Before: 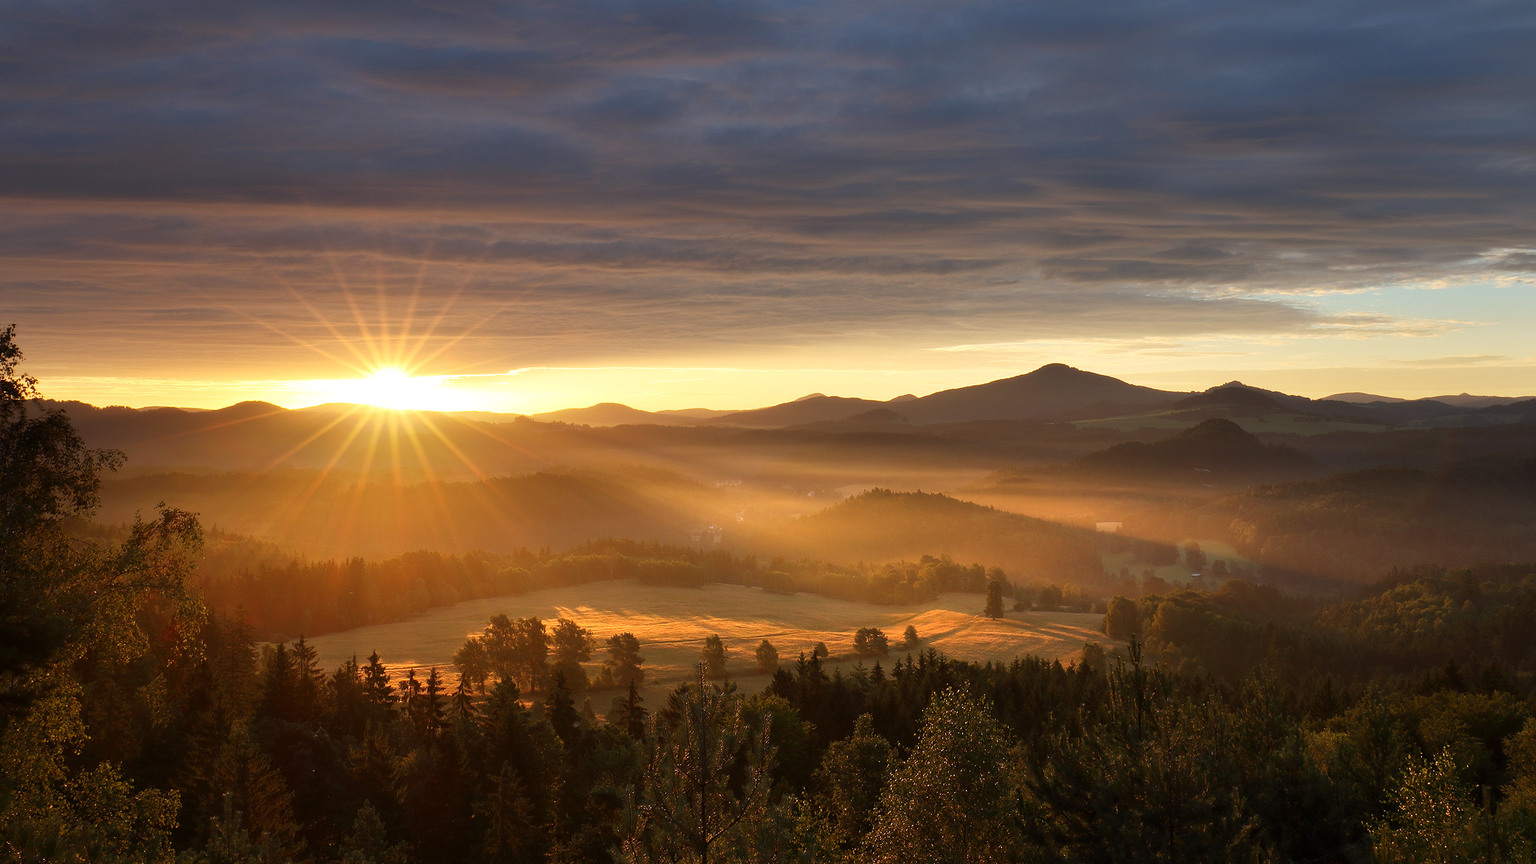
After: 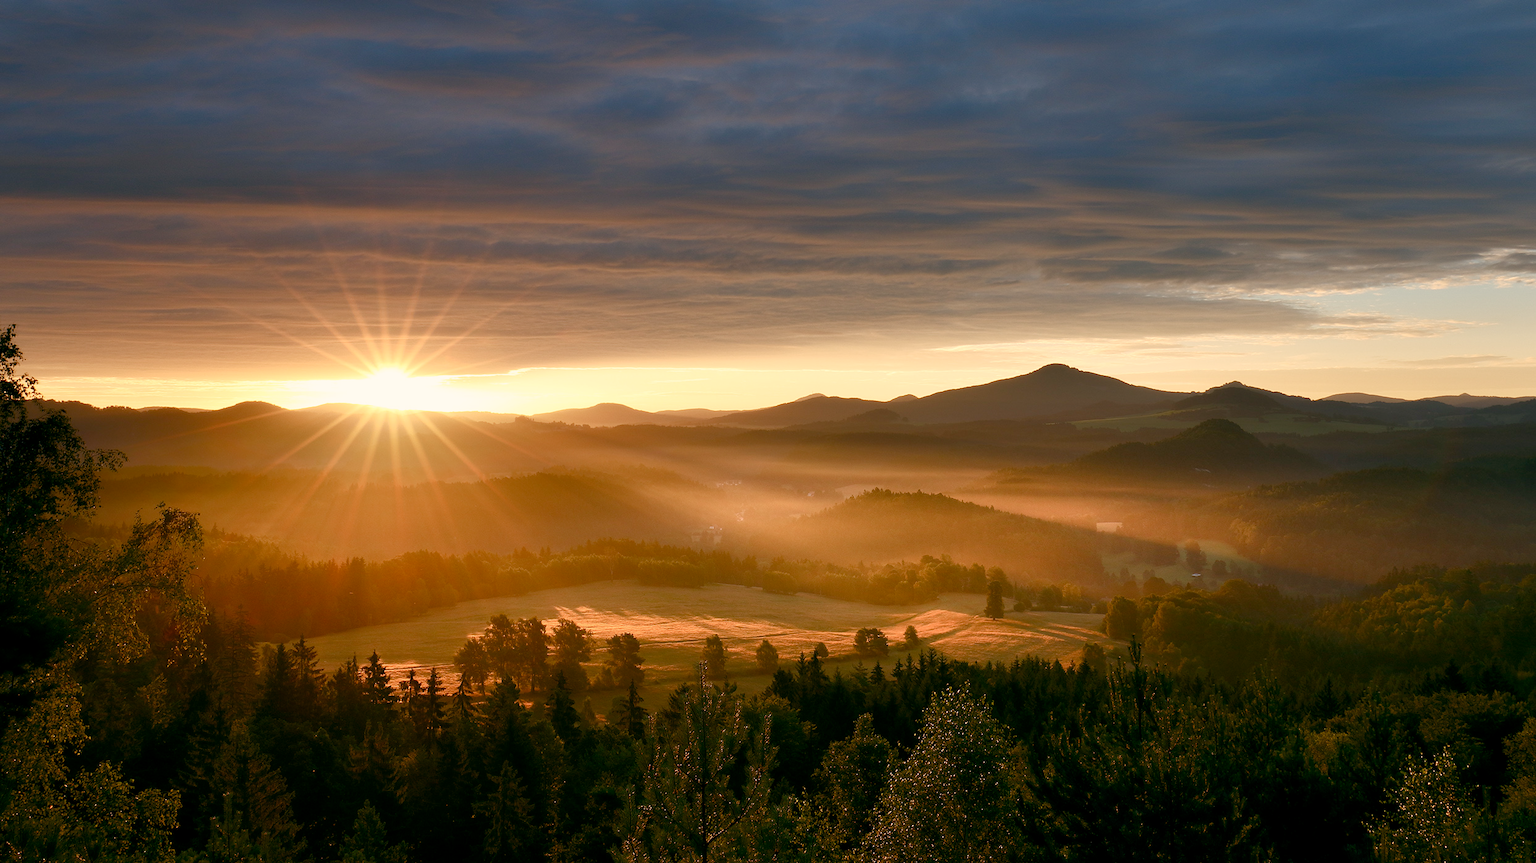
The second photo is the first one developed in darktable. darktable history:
color balance rgb: highlights gain › chroma 3.782%, highlights gain › hue 59.33°, global offset › luminance -0.339%, global offset › chroma 0.112%, global offset › hue 163.81°, perceptual saturation grading › global saturation 20%, perceptual saturation grading › highlights -49.358%, perceptual saturation grading › shadows 24.643%
